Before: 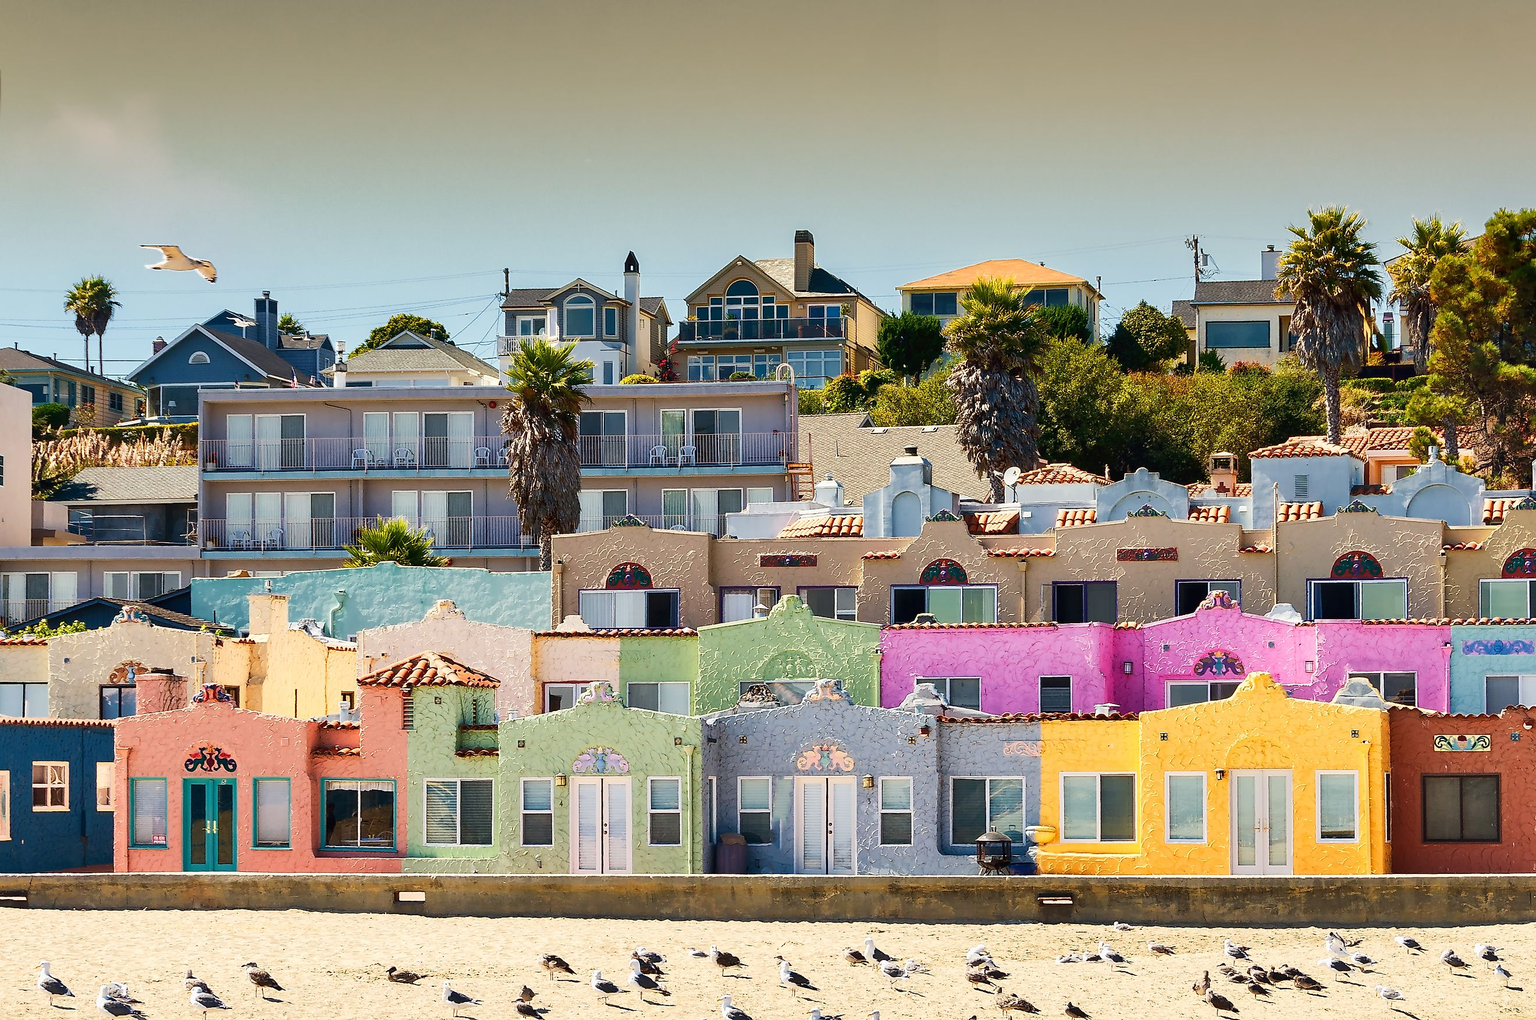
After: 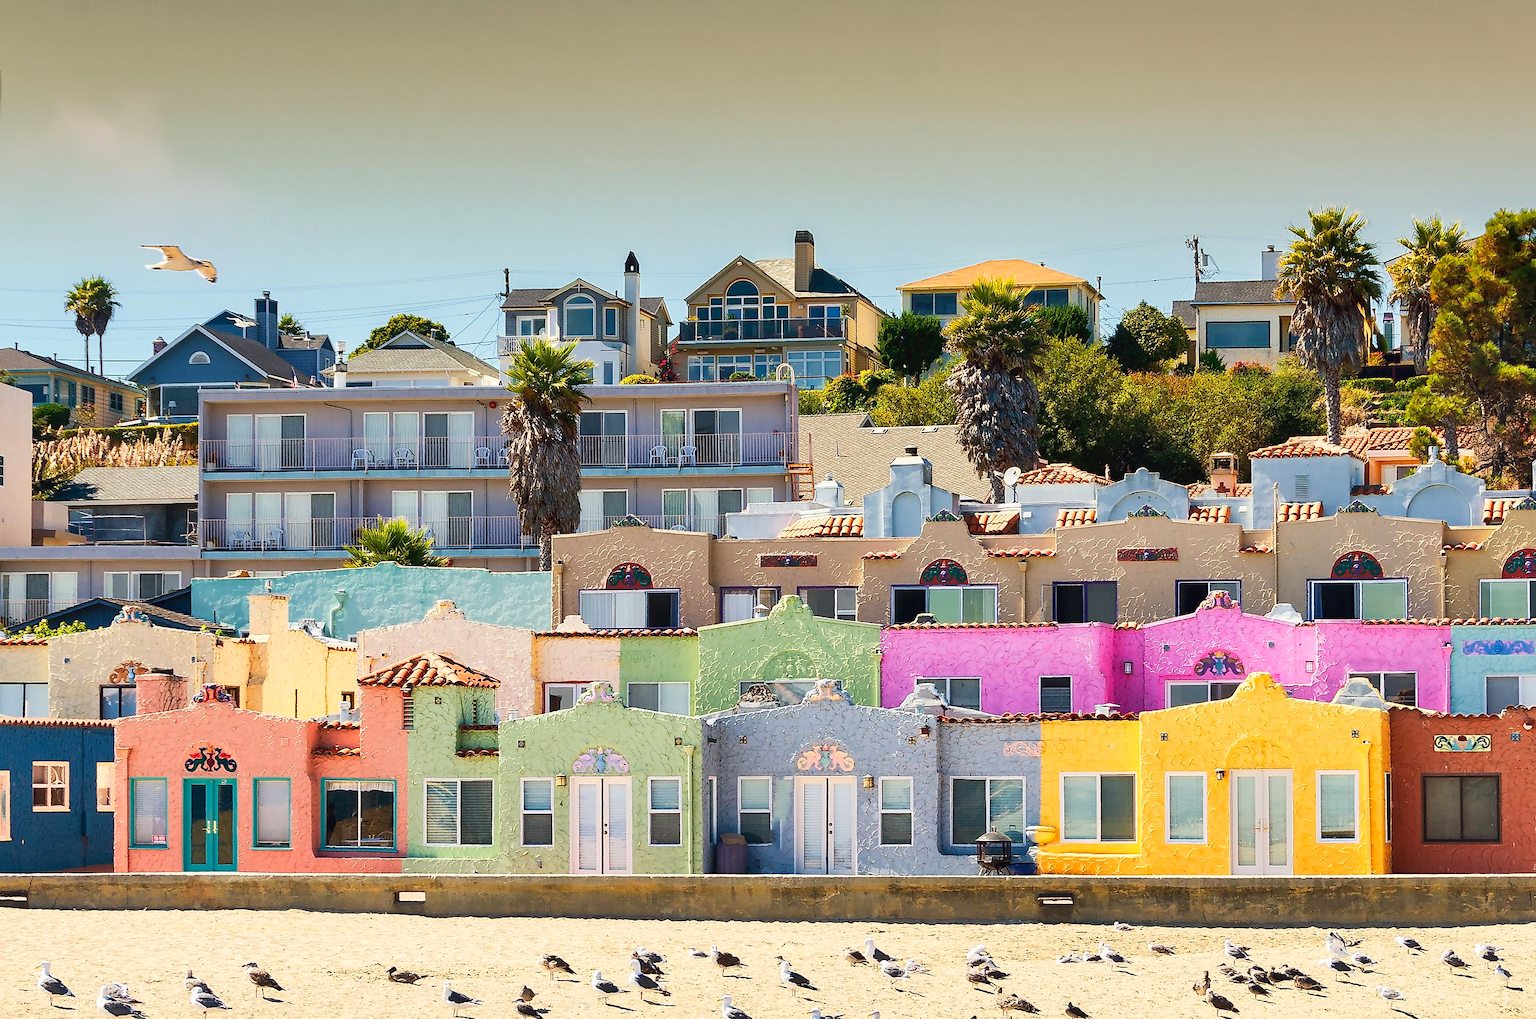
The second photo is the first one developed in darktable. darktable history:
contrast brightness saturation: contrast 0.027, brightness 0.068, saturation 0.123
